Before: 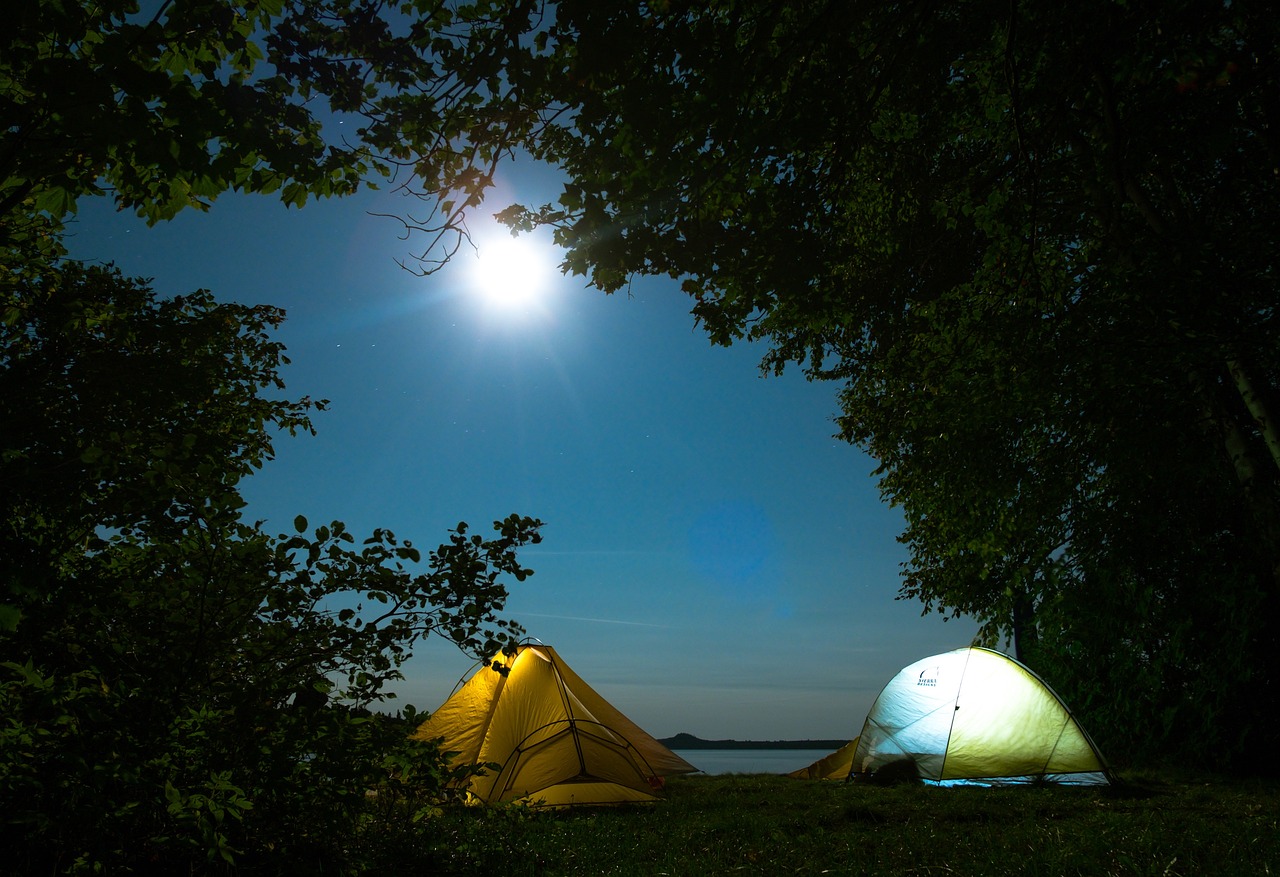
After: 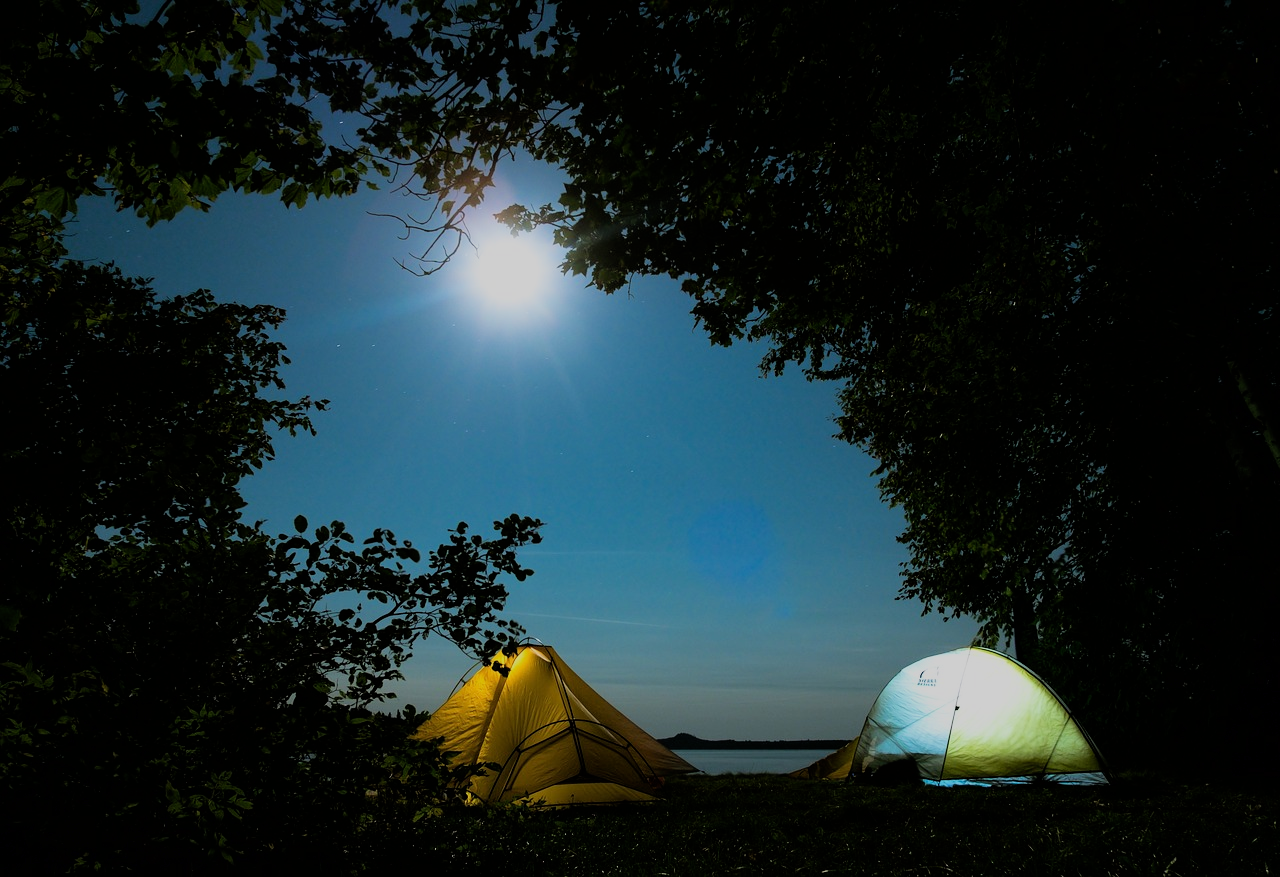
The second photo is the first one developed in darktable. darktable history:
filmic rgb: black relative exposure -7.17 EV, white relative exposure 5.36 EV, hardness 3.02, color science v6 (2022), iterations of high-quality reconstruction 0
